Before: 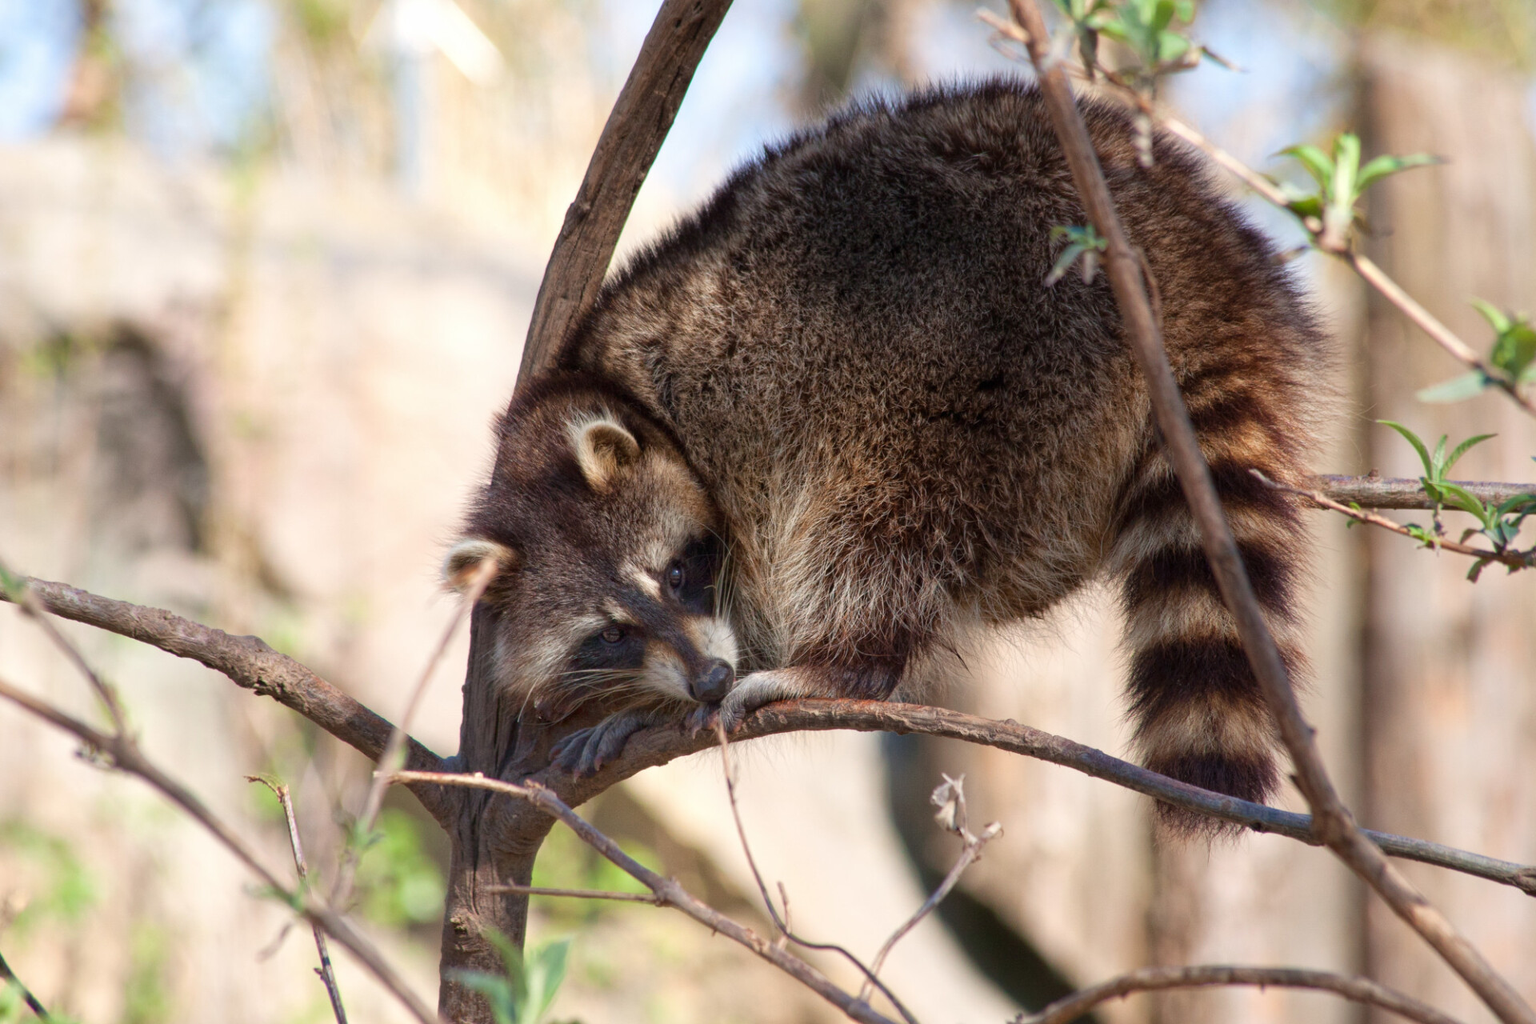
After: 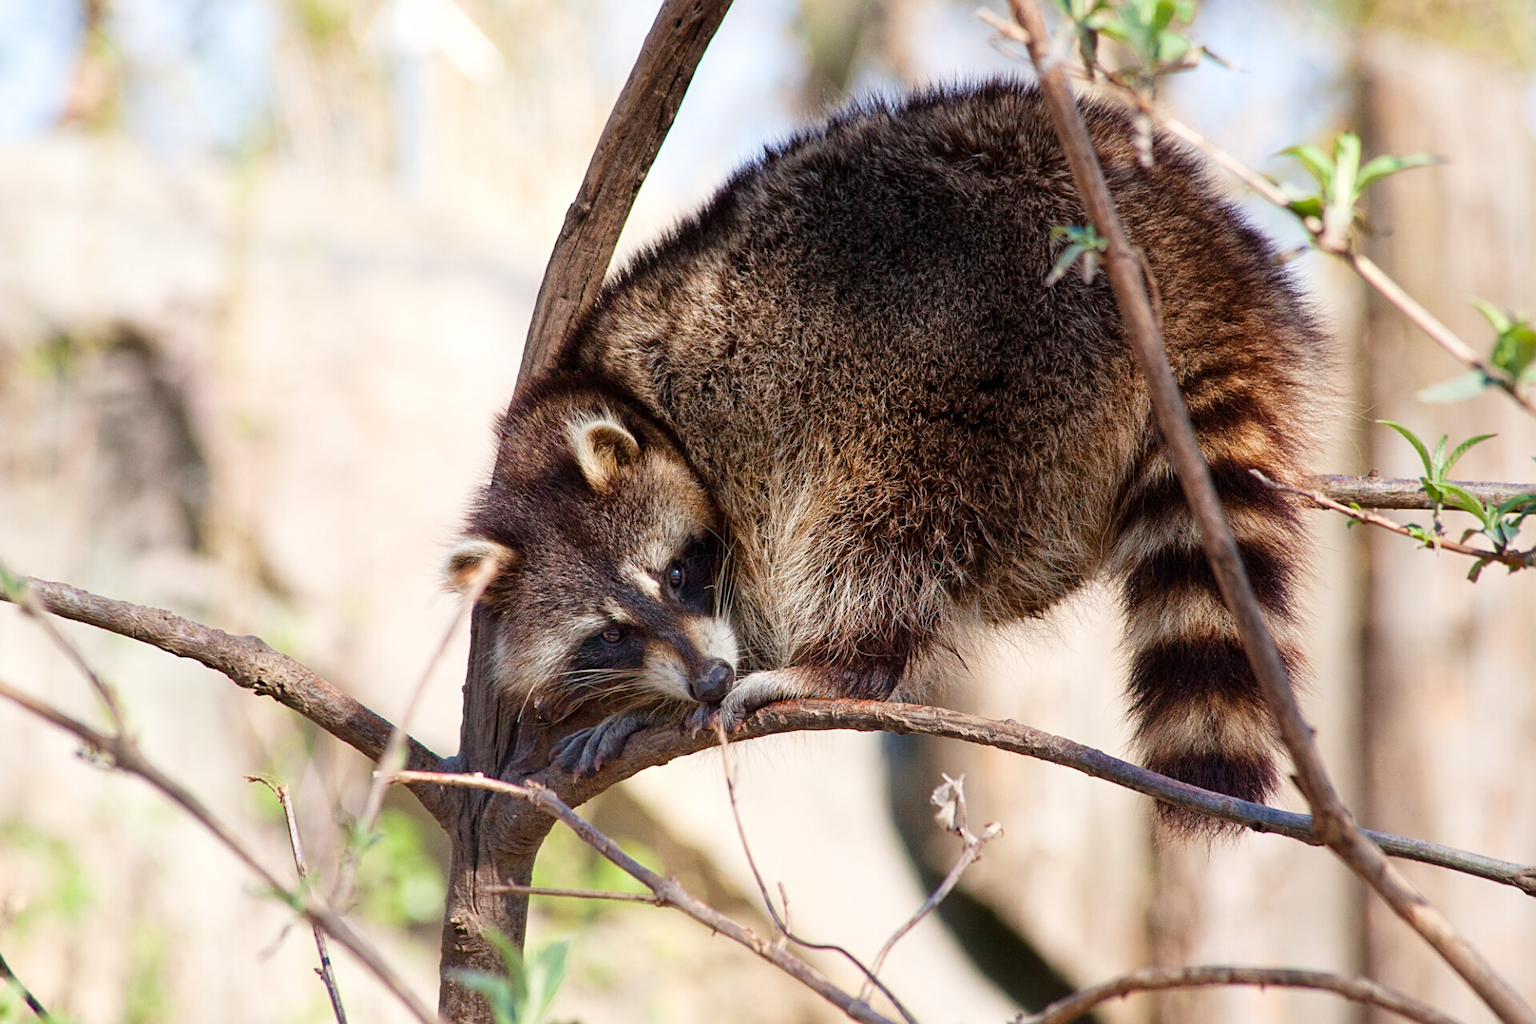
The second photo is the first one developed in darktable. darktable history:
tone curve: curves: ch0 [(0, 0) (0.004, 0.001) (0.133, 0.112) (0.325, 0.362) (0.832, 0.893) (1, 1)], preserve colors none
sharpen: on, module defaults
